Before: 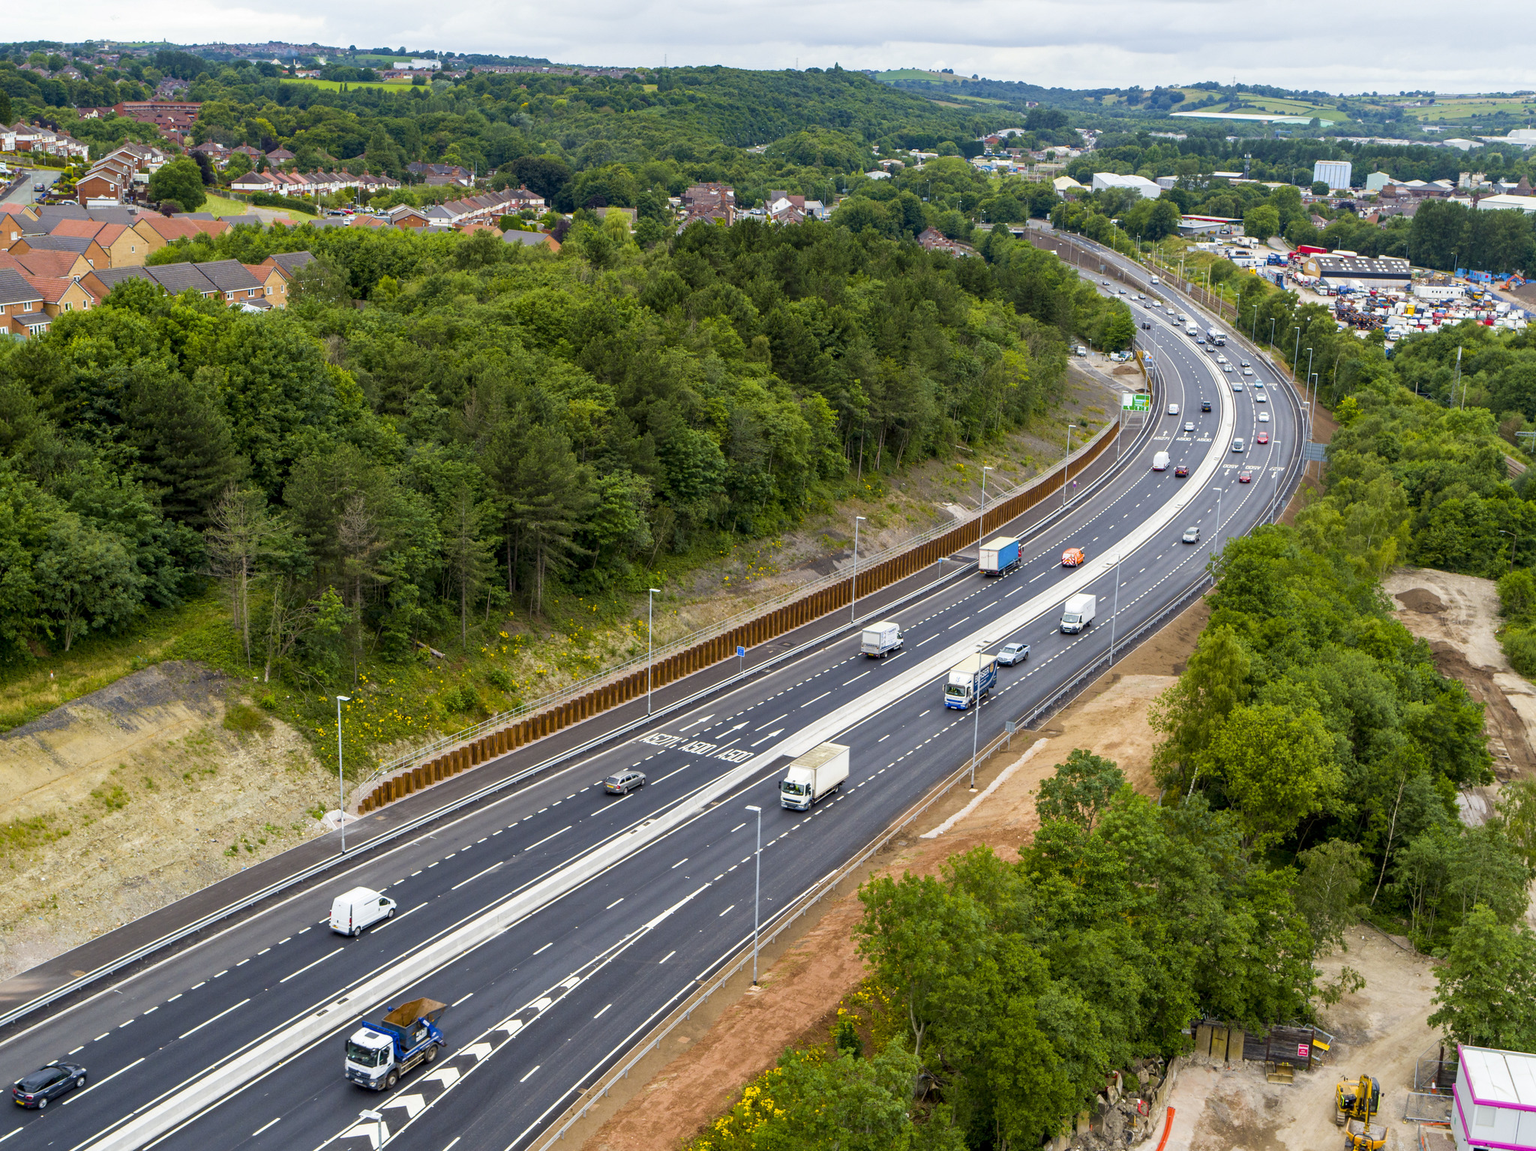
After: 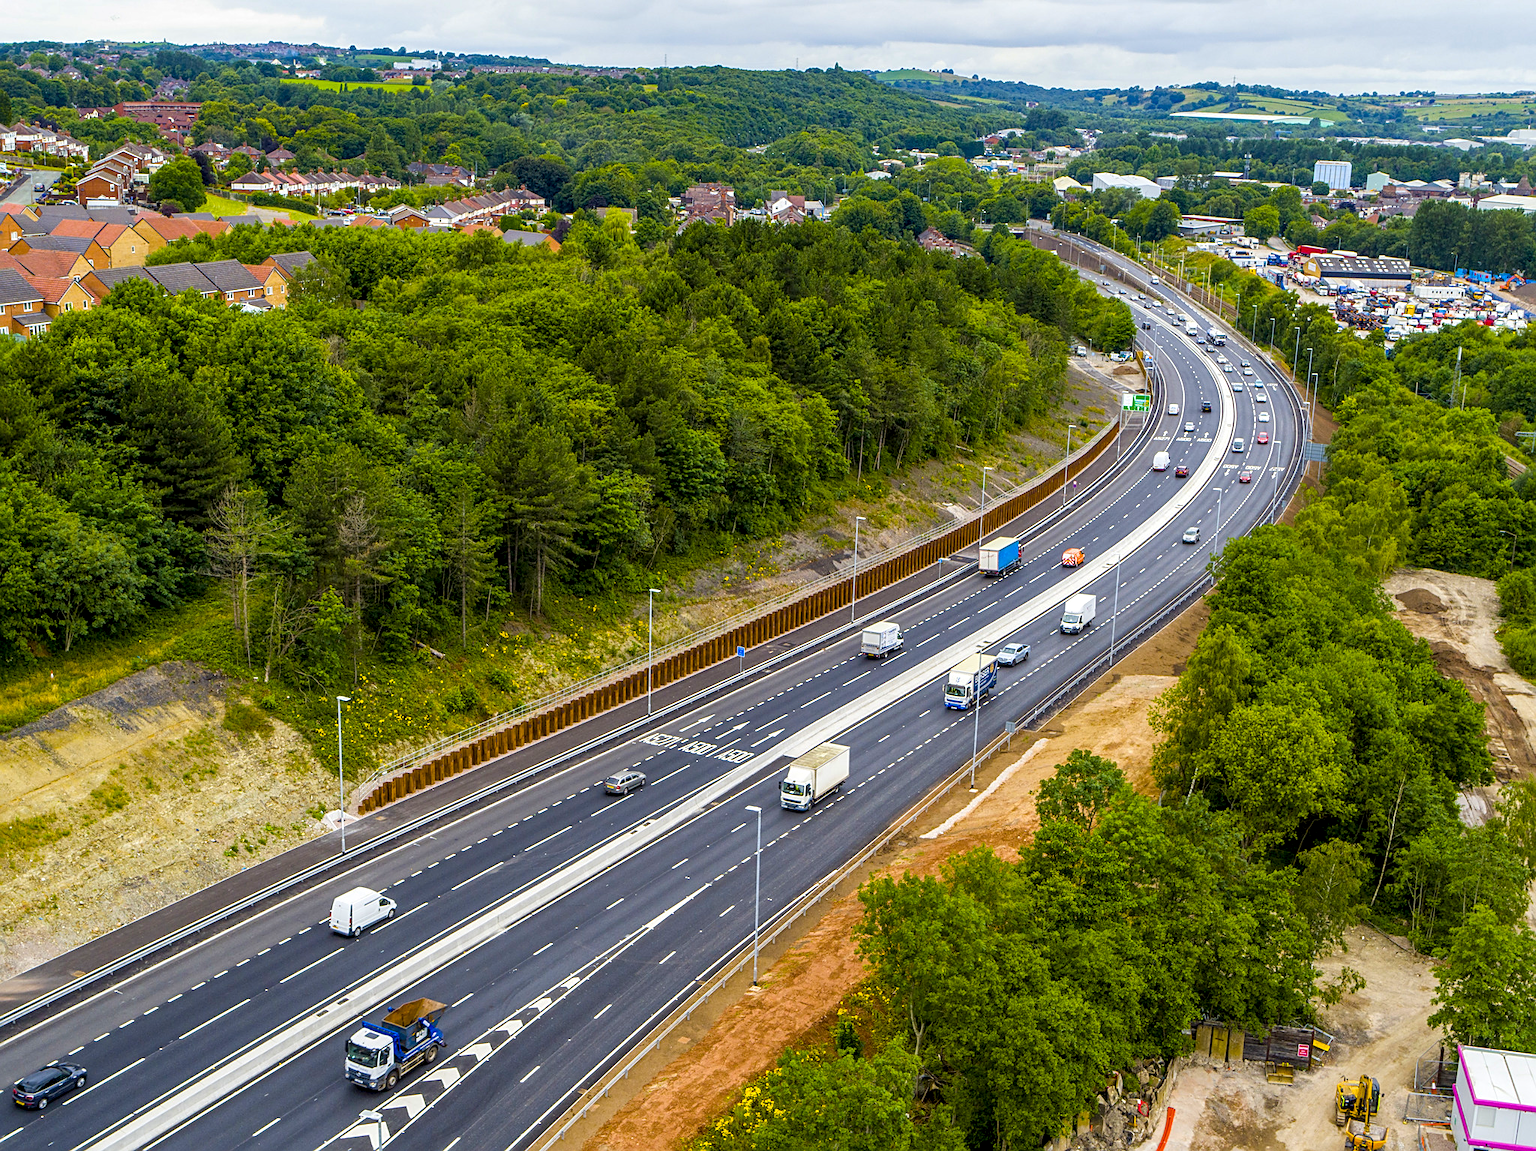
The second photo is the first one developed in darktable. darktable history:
shadows and highlights: shadows 20.55, highlights -20.99, soften with gaussian
local contrast: on, module defaults
sharpen: on, module defaults
color balance rgb: linear chroma grading › global chroma 10%, perceptual saturation grading › global saturation 30%, global vibrance 10%
